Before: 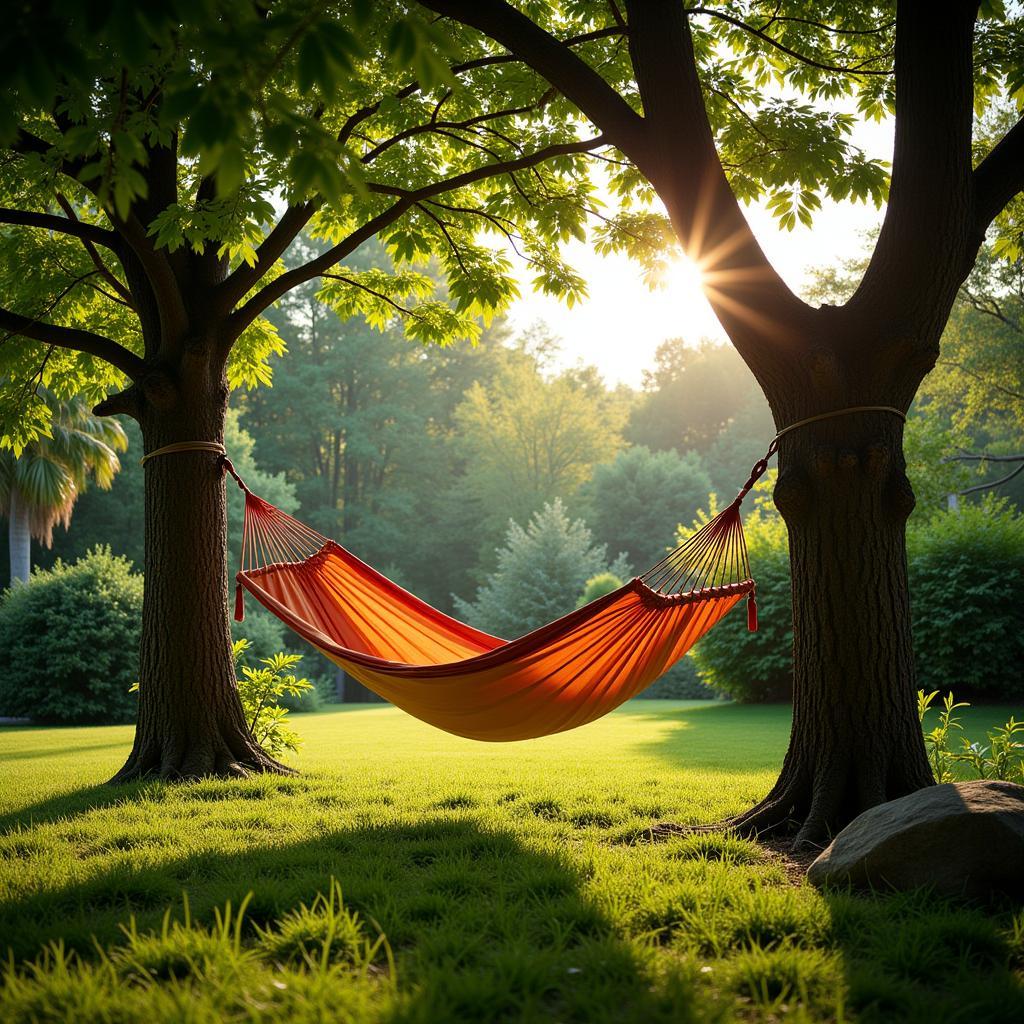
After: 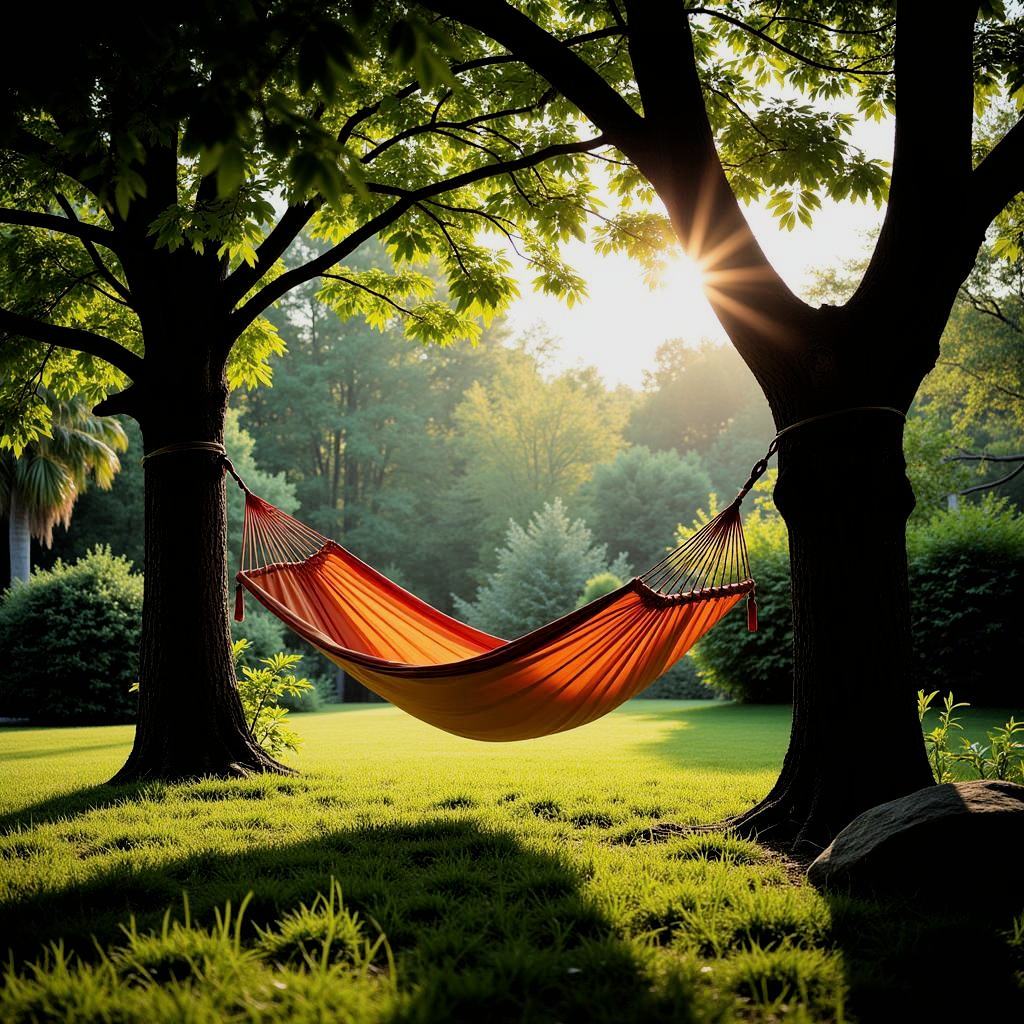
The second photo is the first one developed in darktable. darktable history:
rotate and perspective: automatic cropping off
filmic rgb: black relative exposure -5 EV, white relative exposure 3.5 EV, hardness 3.19, contrast 1.2, highlights saturation mix -30%
